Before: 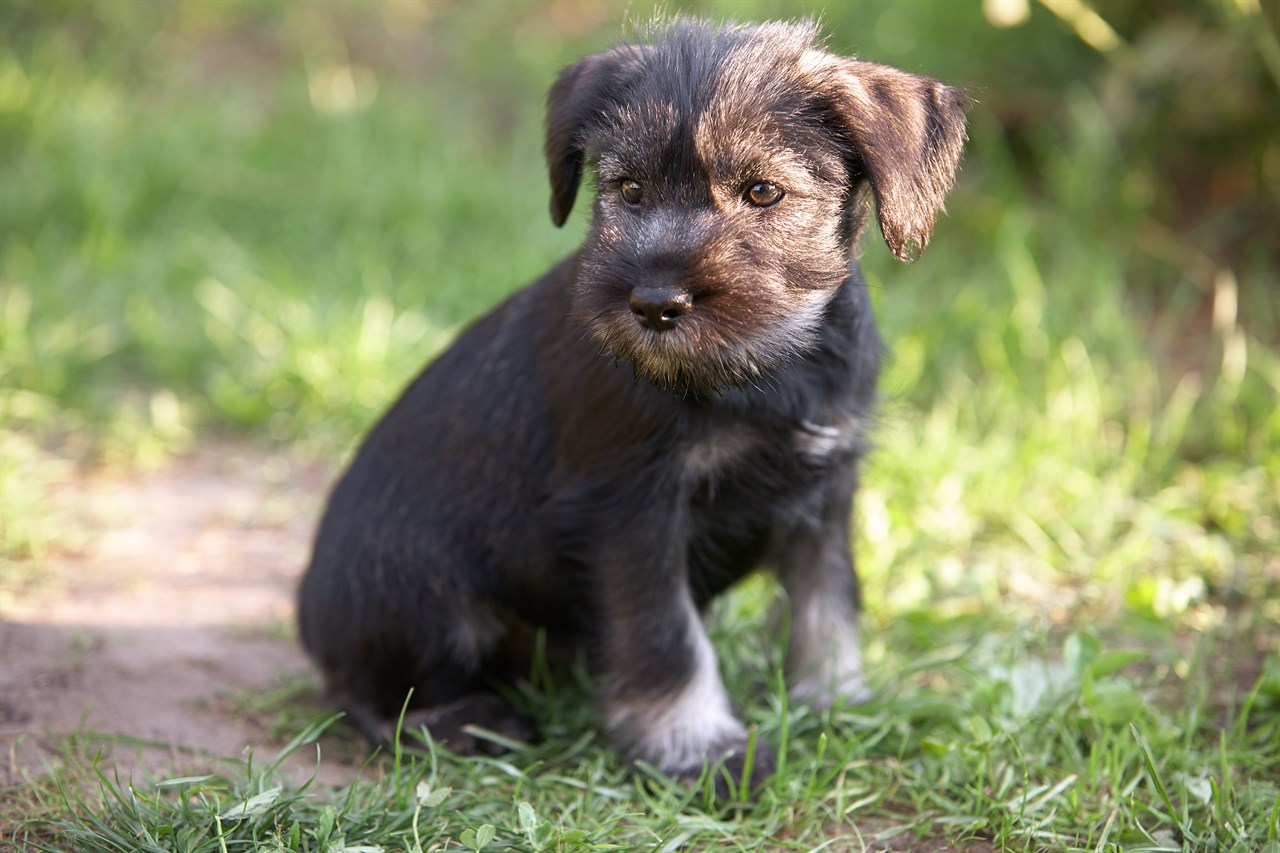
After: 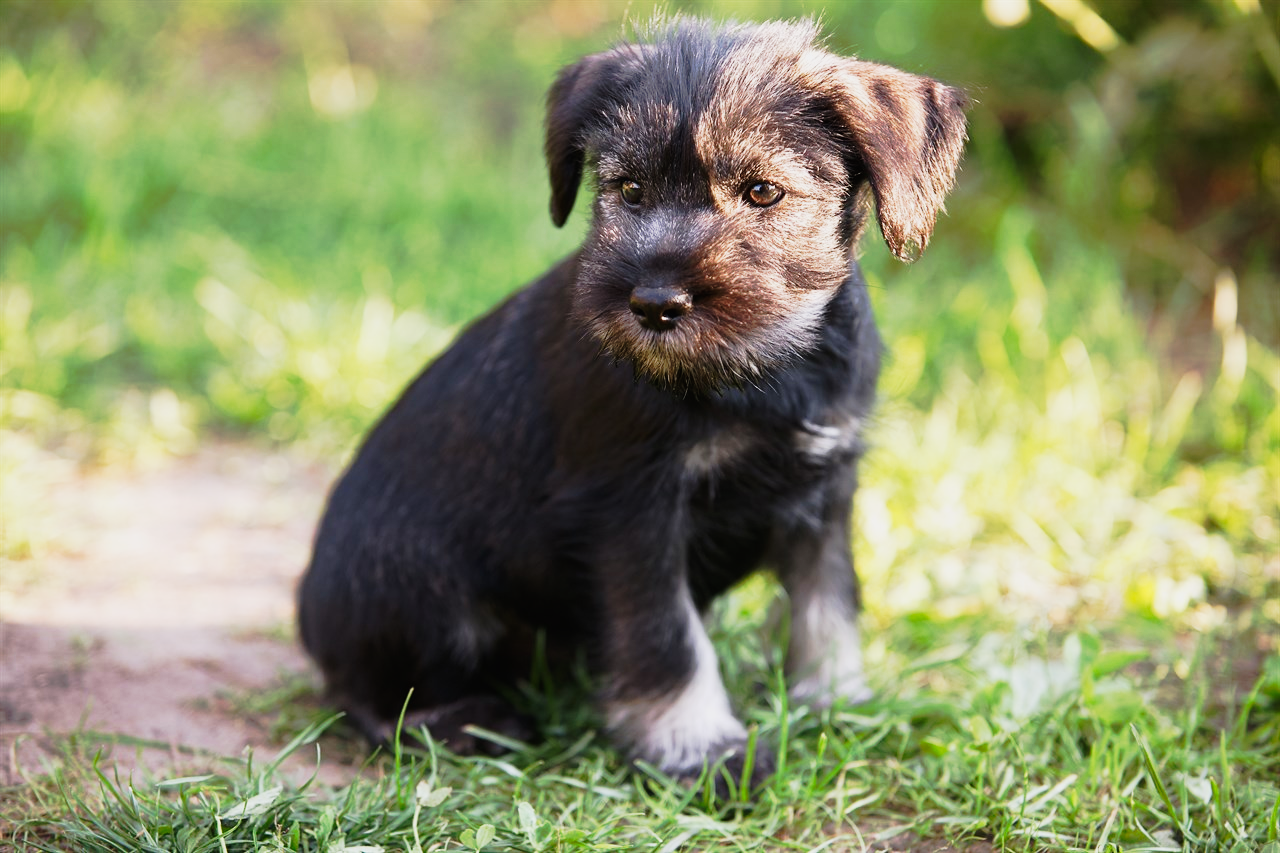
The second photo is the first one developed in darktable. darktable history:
tone curve: curves: ch0 [(0, 0.008) (0.081, 0.044) (0.177, 0.123) (0.283, 0.253) (0.416, 0.449) (0.495, 0.524) (0.661, 0.756) (0.796, 0.859) (1, 0.951)]; ch1 [(0, 0) (0.161, 0.092) (0.35, 0.33) (0.392, 0.392) (0.427, 0.426) (0.479, 0.472) (0.505, 0.5) (0.521, 0.524) (0.567, 0.564) (0.583, 0.588) (0.625, 0.627) (0.678, 0.733) (1, 1)]; ch2 [(0, 0) (0.346, 0.362) (0.404, 0.427) (0.502, 0.499) (0.531, 0.523) (0.544, 0.561) (0.58, 0.59) (0.629, 0.642) (0.717, 0.678) (1, 1)], preserve colors none
